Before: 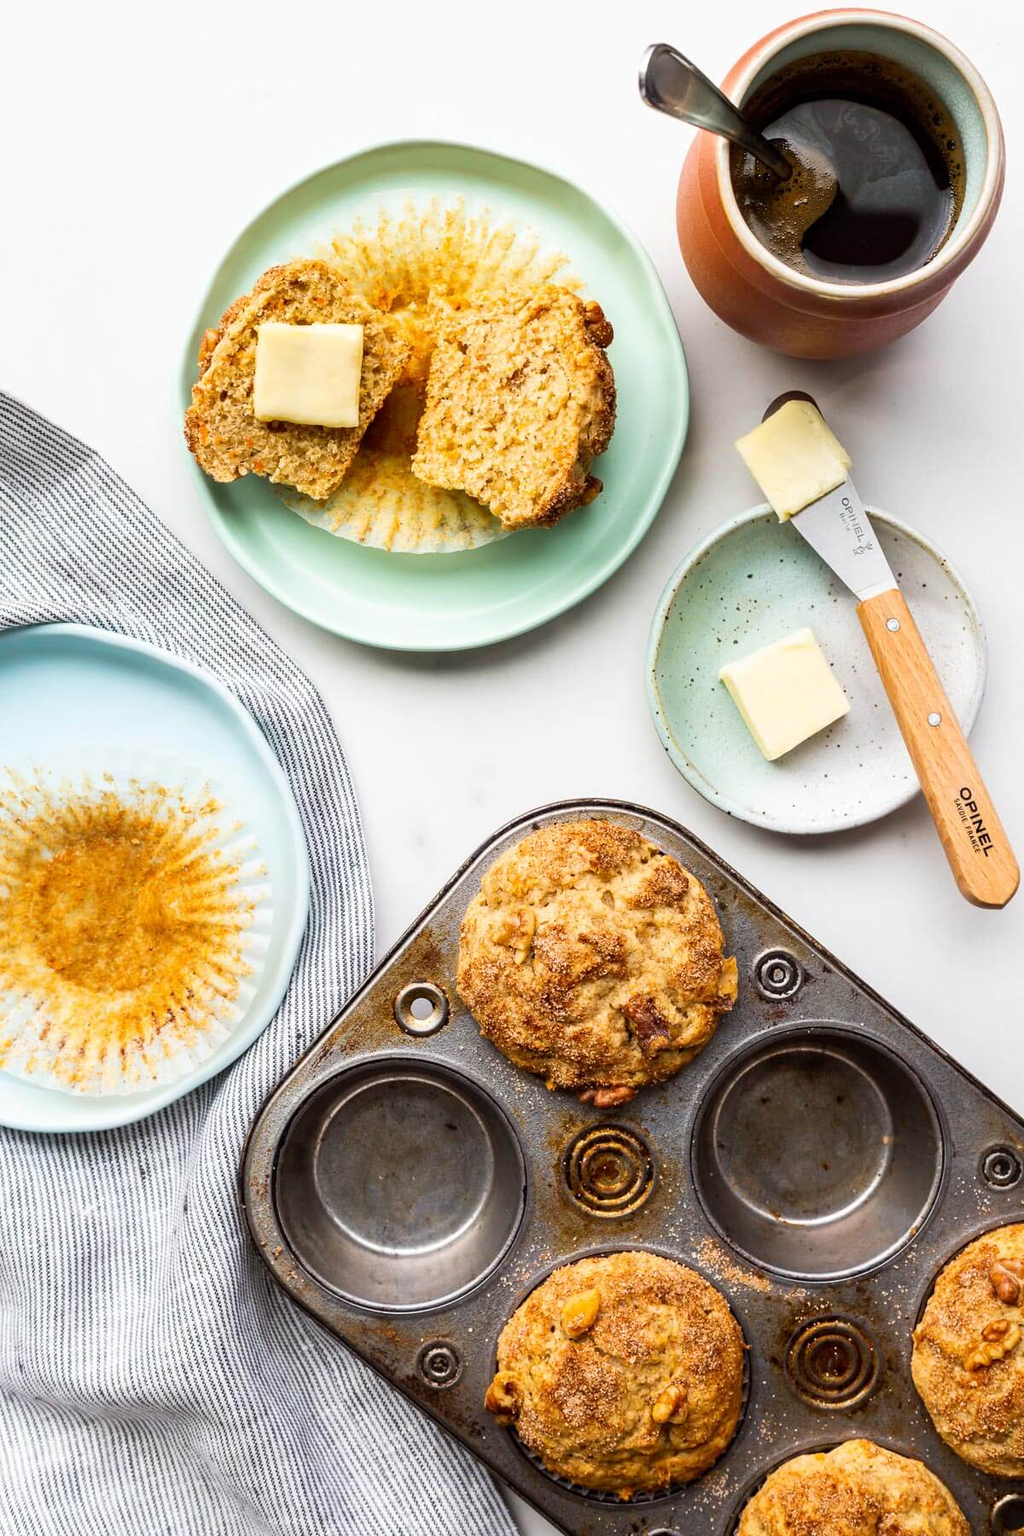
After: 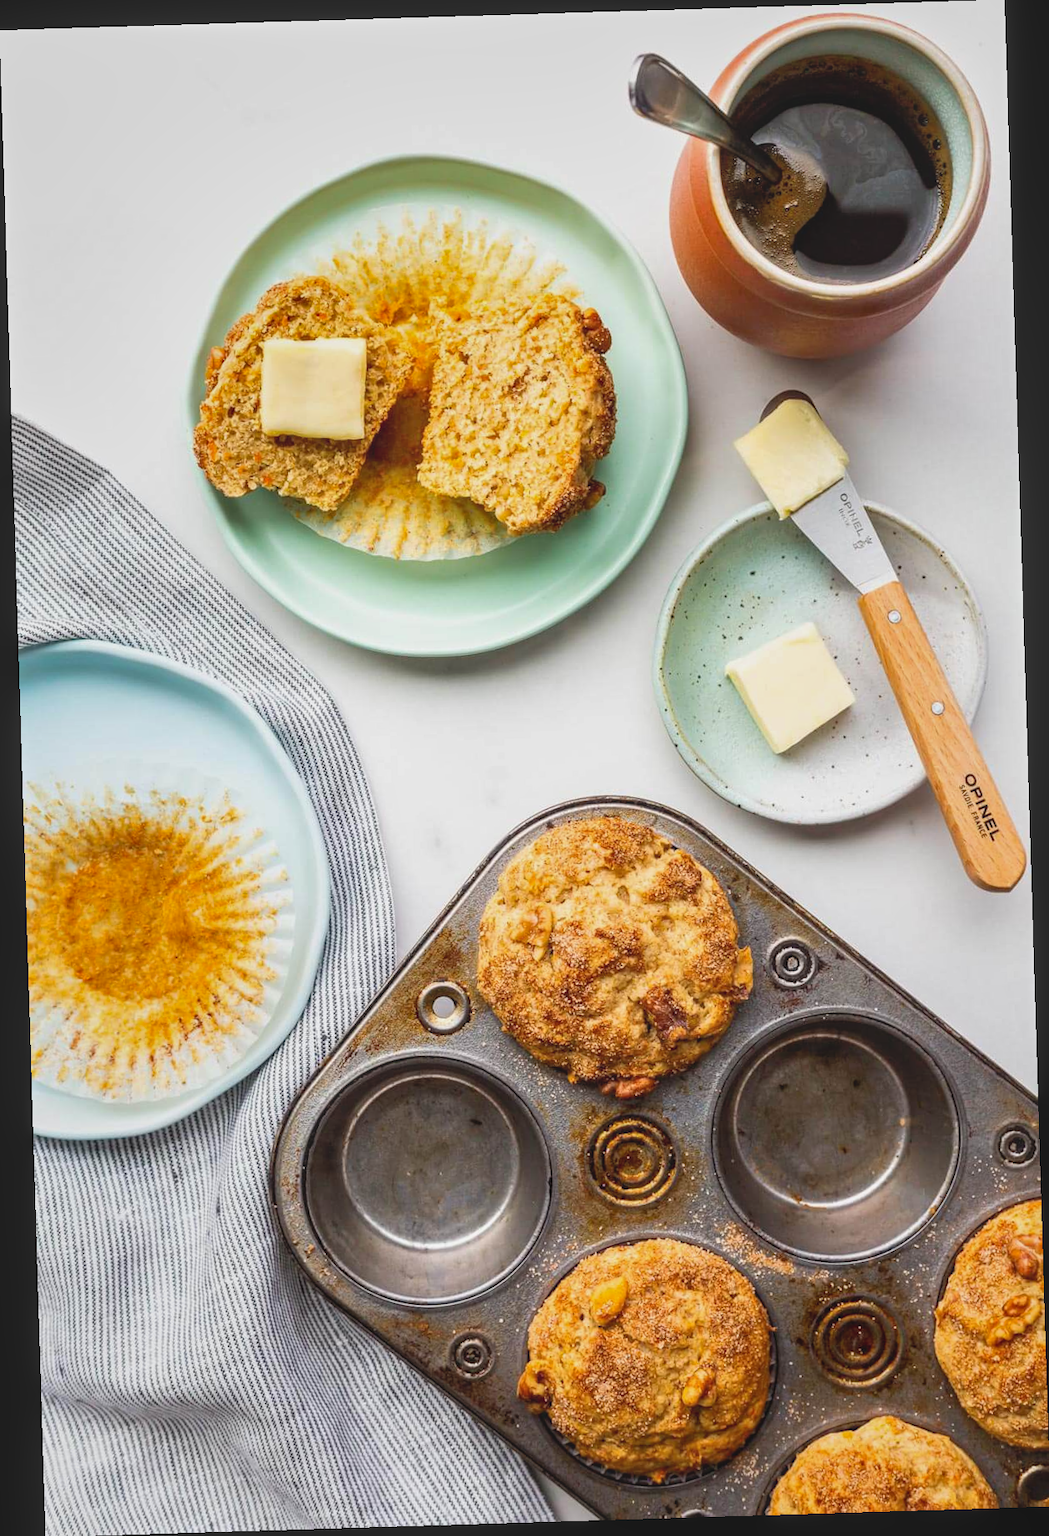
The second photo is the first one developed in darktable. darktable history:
rotate and perspective: rotation -1.75°, automatic cropping off
local contrast: highlights 48%, shadows 0%, detail 100%
shadows and highlights: radius 125.46, shadows 21.19, highlights -21.19, low approximation 0.01
